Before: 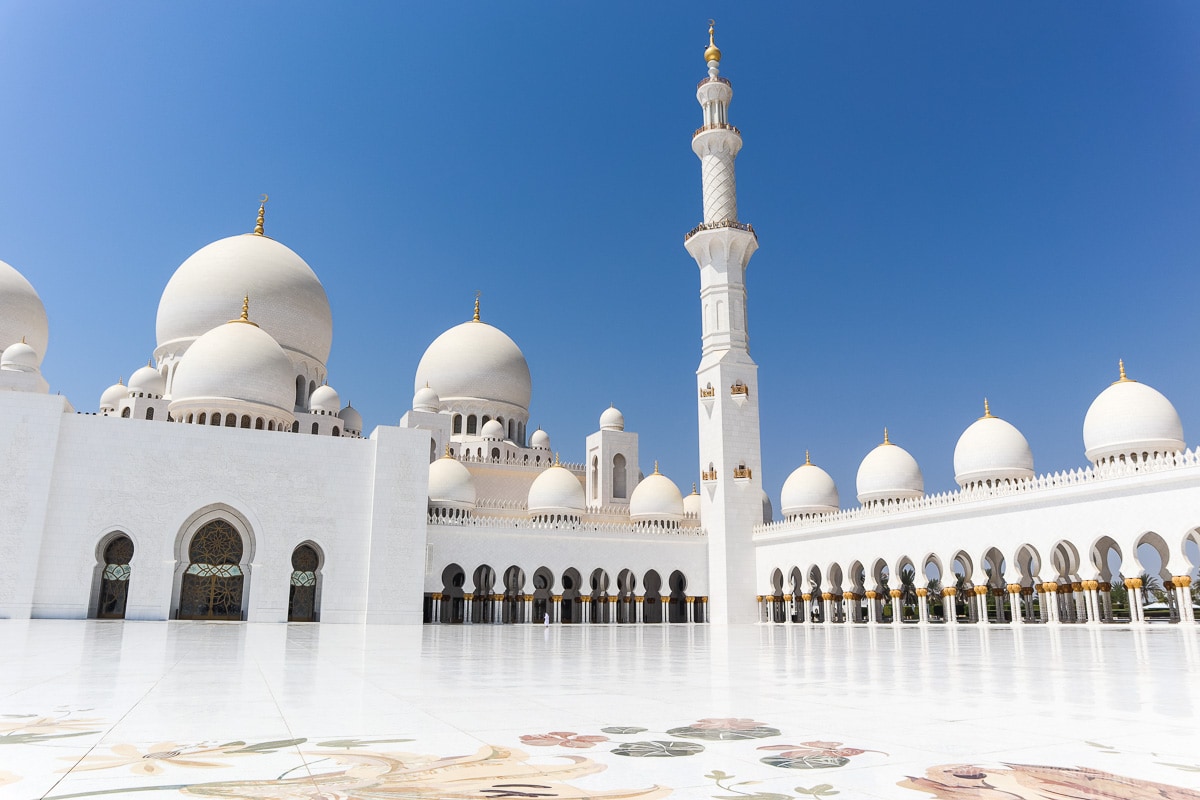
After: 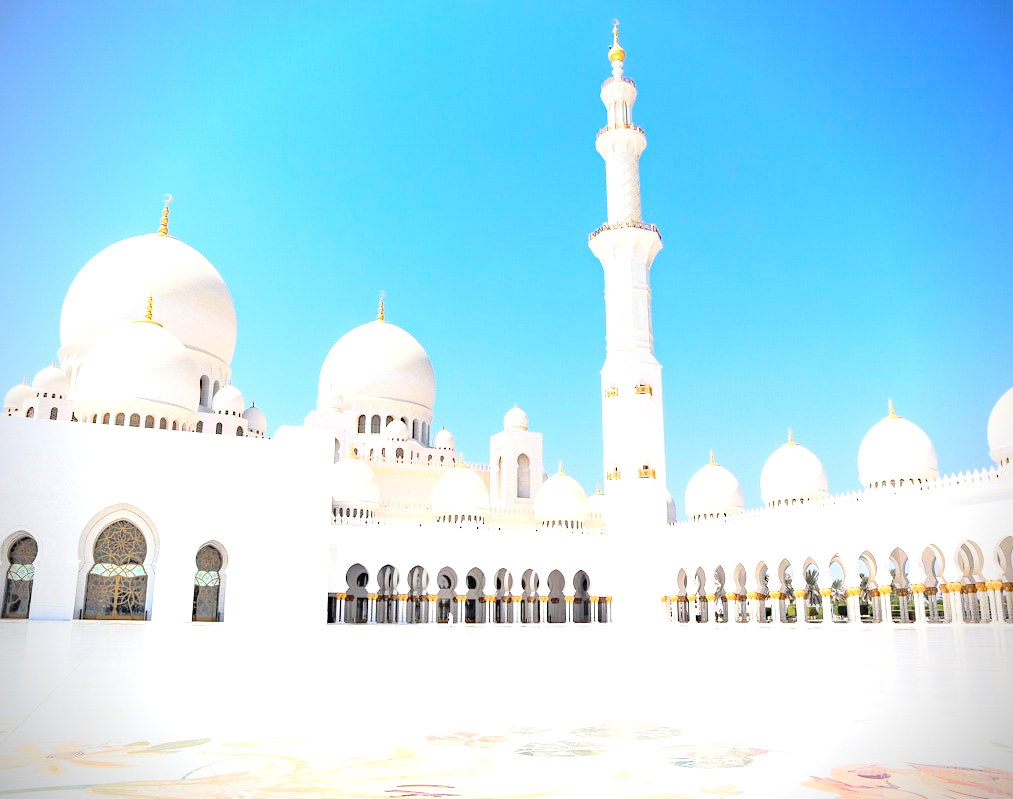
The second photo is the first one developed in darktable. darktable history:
crop: left 8.014%, right 7.515%
tone curve: curves: ch0 [(0, 0) (0.003, 0.004) (0.011, 0.01) (0.025, 0.025) (0.044, 0.042) (0.069, 0.064) (0.1, 0.093) (0.136, 0.13) (0.177, 0.182) (0.224, 0.241) (0.277, 0.322) (0.335, 0.409) (0.399, 0.482) (0.468, 0.551) (0.543, 0.606) (0.623, 0.672) (0.709, 0.73) (0.801, 0.81) (0.898, 0.885) (1, 1)], color space Lab, independent channels, preserve colors none
exposure: black level correction 0.001, exposure 1.812 EV, compensate exposure bias true, compensate highlight preservation false
vignetting: brightness -0.637, saturation -0.007
haze removal: adaptive false
base curve: curves: ch0 [(0, 0) (0.088, 0.125) (0.176, 0.251) (0.354, 0.501) (0.613, 0.749) (1, 0.877)]
